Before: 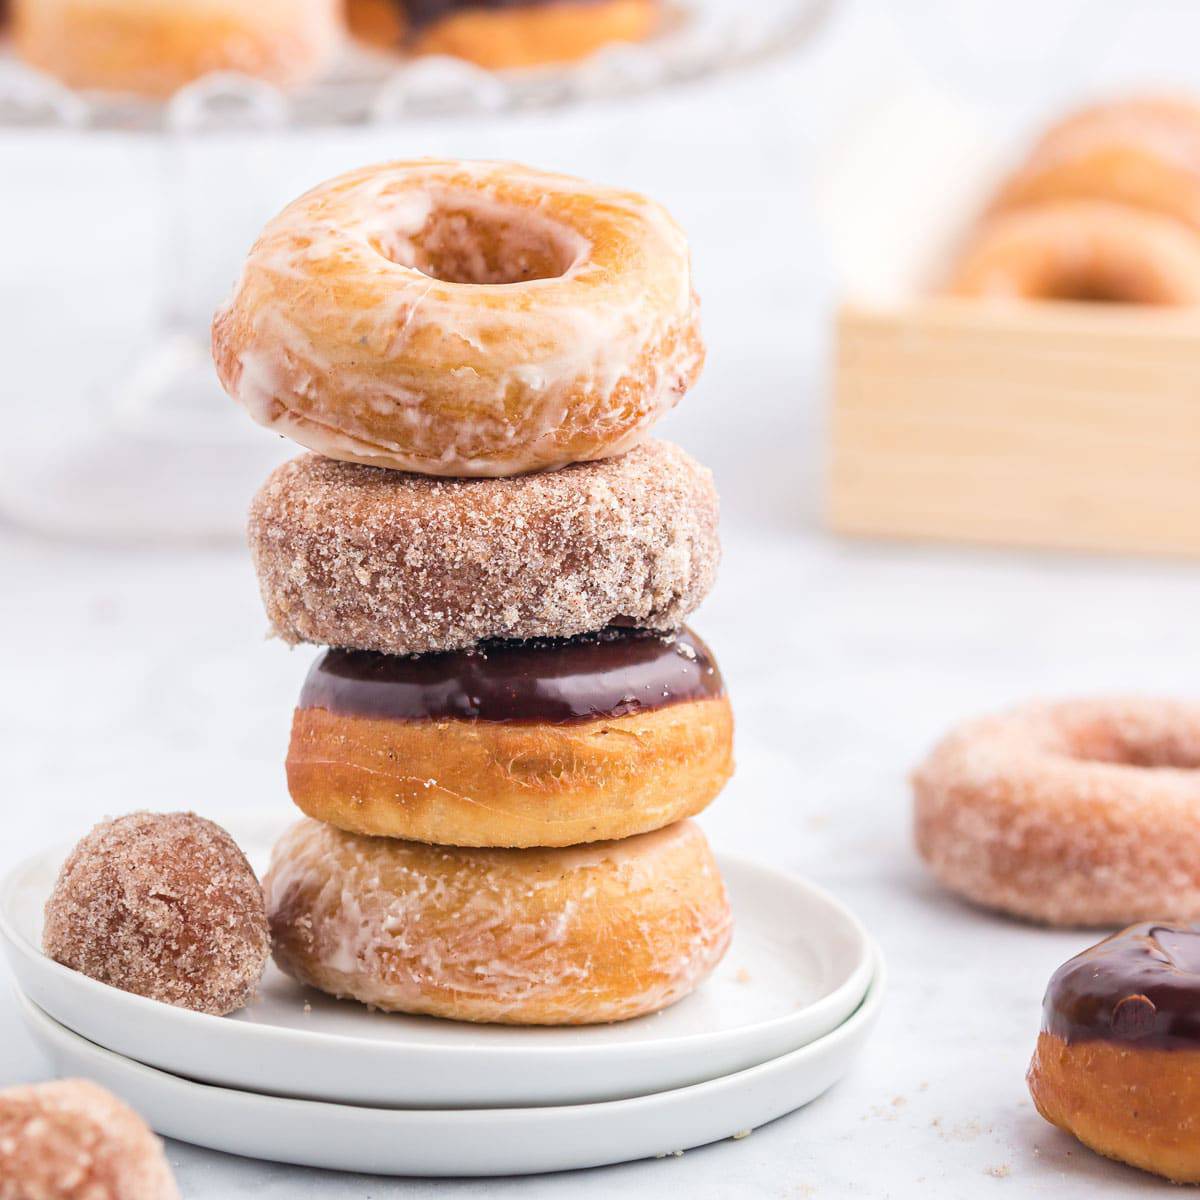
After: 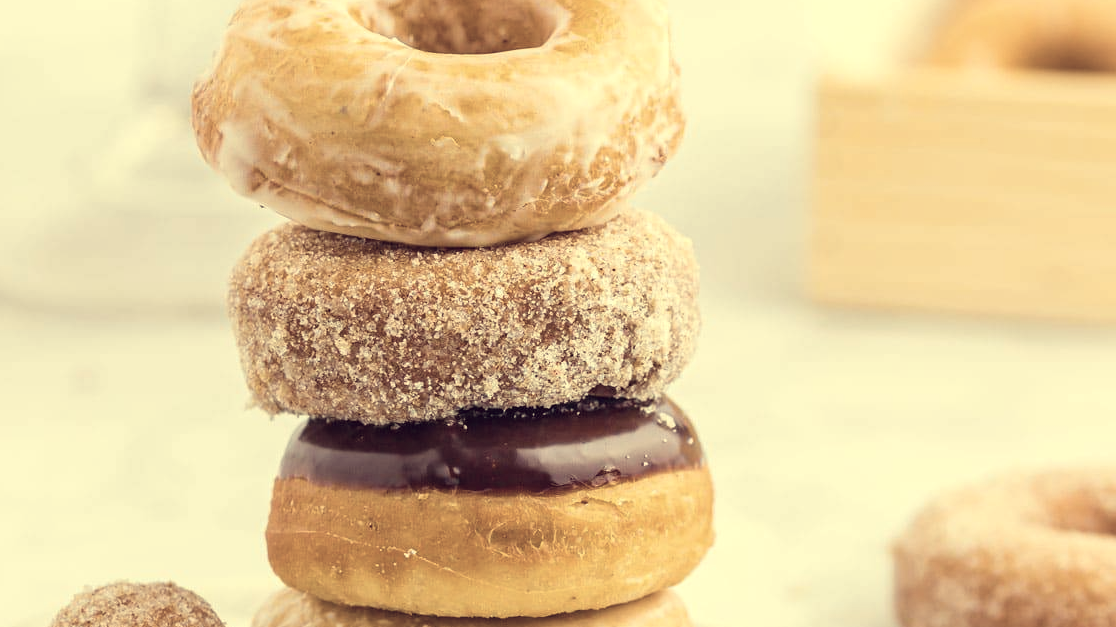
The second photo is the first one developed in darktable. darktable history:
color balance rgb: linear chroma grading › global chroma 15%, perceptual saturation grading › global saturation 30%
crop: left 1.744%, top 19.225%, right 5.069%, bottom 28.357%
color correction: highlights a* -20.17, highlights b* 20.27, shadows a* 20.03, shadows b* -20.46, saturation 0.43
white balance: red 1.138, green 0.996, blue 0.812
